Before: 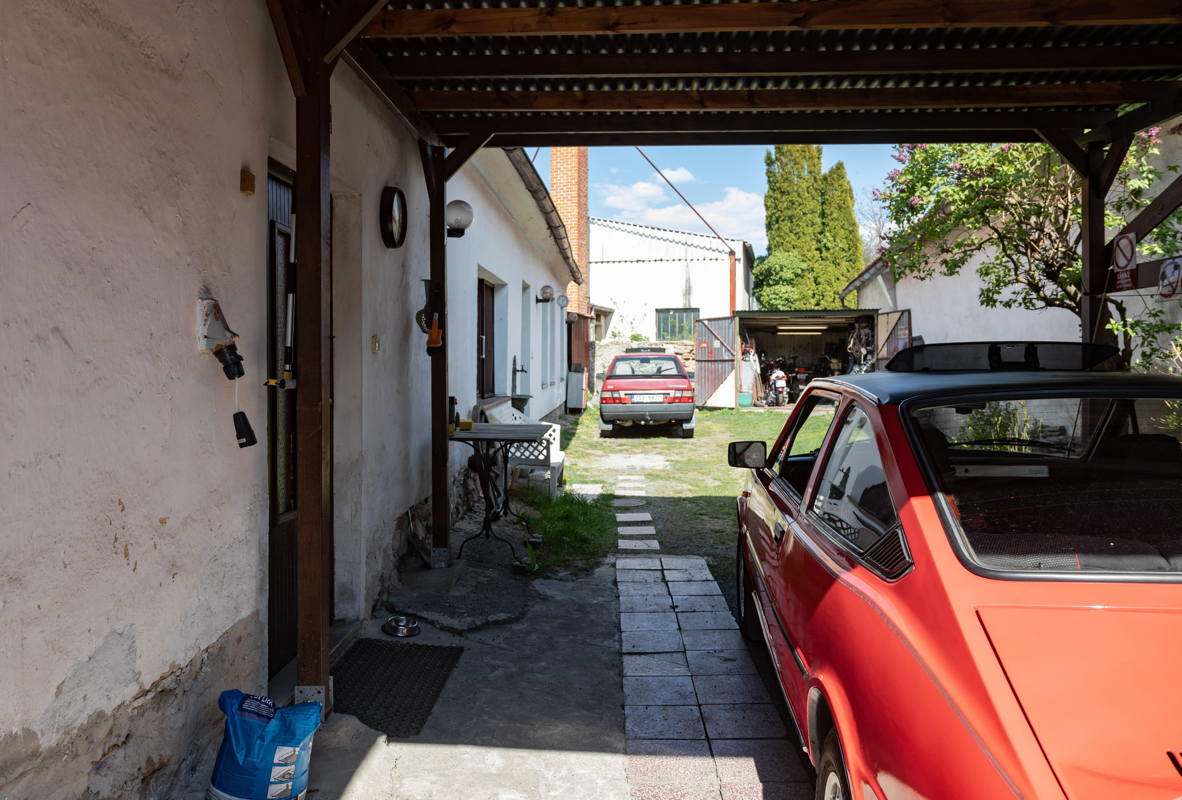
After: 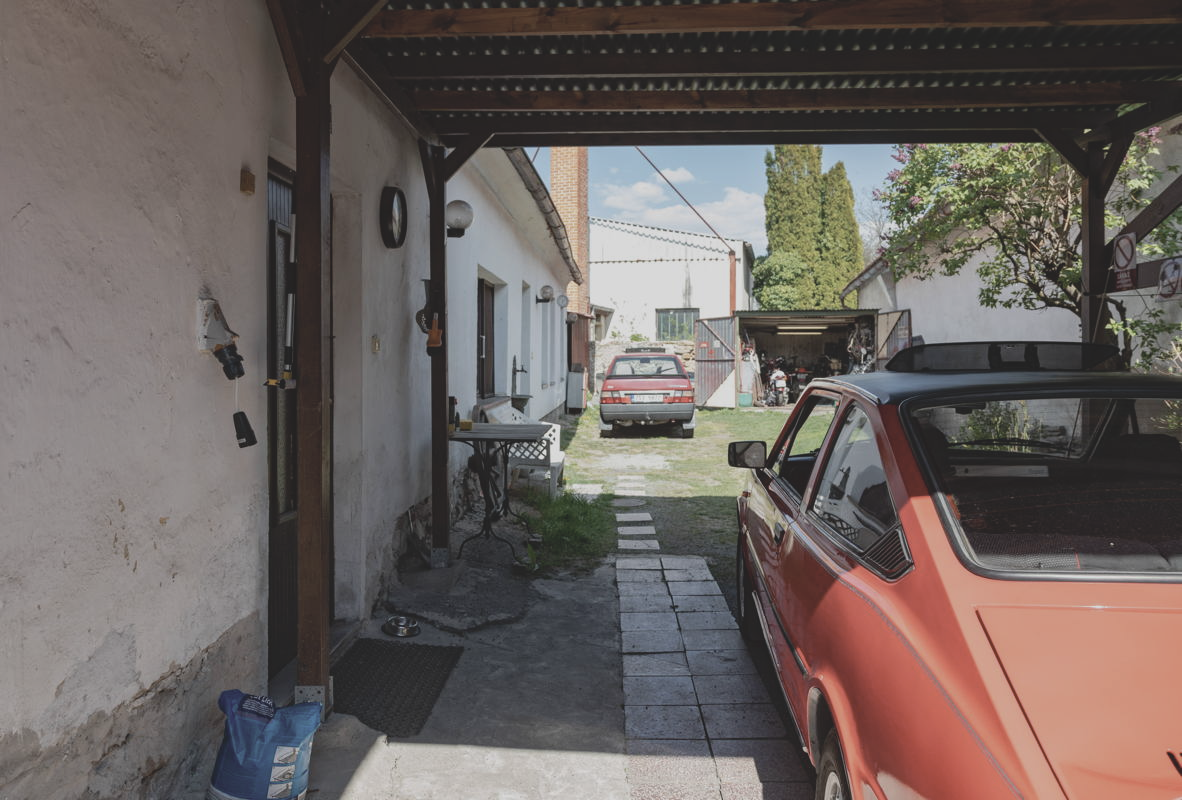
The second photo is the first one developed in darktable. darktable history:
contrast brightness saturation: contrast -0.257, saturation -0.433
